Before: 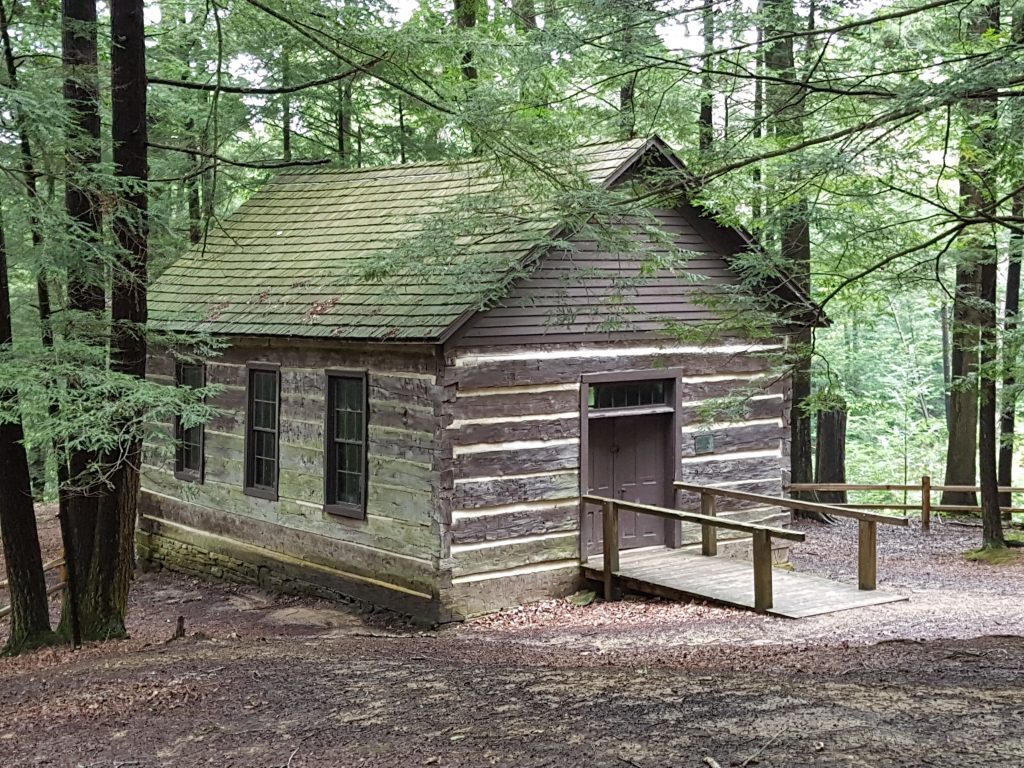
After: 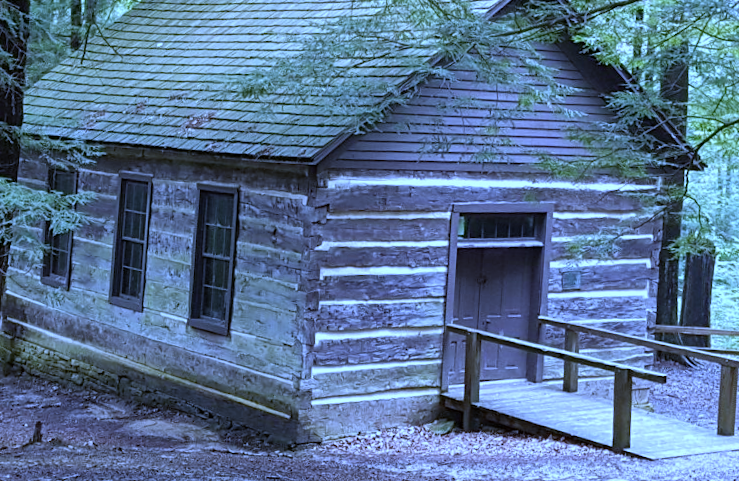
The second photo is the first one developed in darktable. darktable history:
crop and rotate: angle -3.37°, left 9.79%, top 20.73%, right 12.42%, bottom 11.82%
white balance: red 0.766, blue 1.537
